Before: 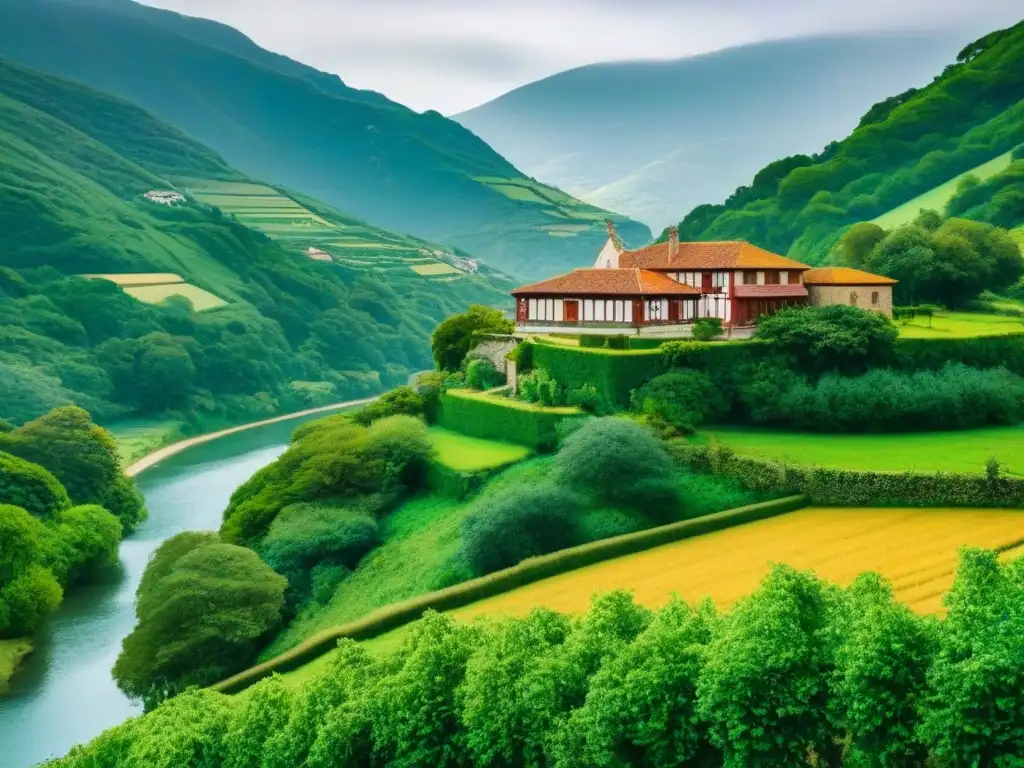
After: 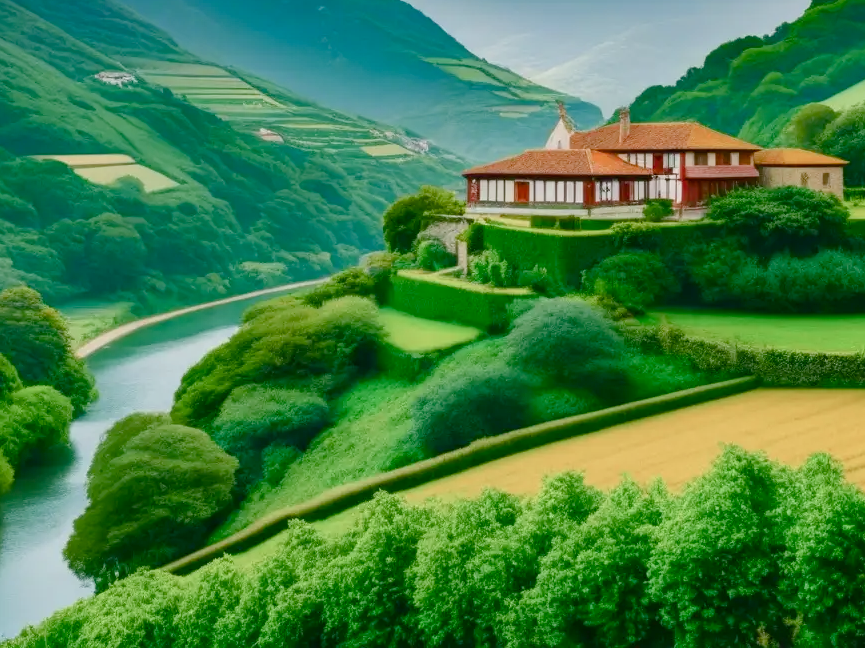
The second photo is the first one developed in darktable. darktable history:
crop and rotate: left 4.842%, top 15.51%, right 10.668%
color balance rgb: shadows lift › chroma 1%, shadows lift › hue 113°, highlights gain › chroma 0.2%, highlights gain › hue 333°, perceptual saturation grading › global saturation 20%, perceptual saturation grading › highlights -50%, perceptual saturation grading › shadows 25%, contrast -10%
shadows and highlights: radius 334.93, shadows 63.48, highlights 6.06, compress 87.7%, highlights color adjustment 39.73%, soften with gaussian
